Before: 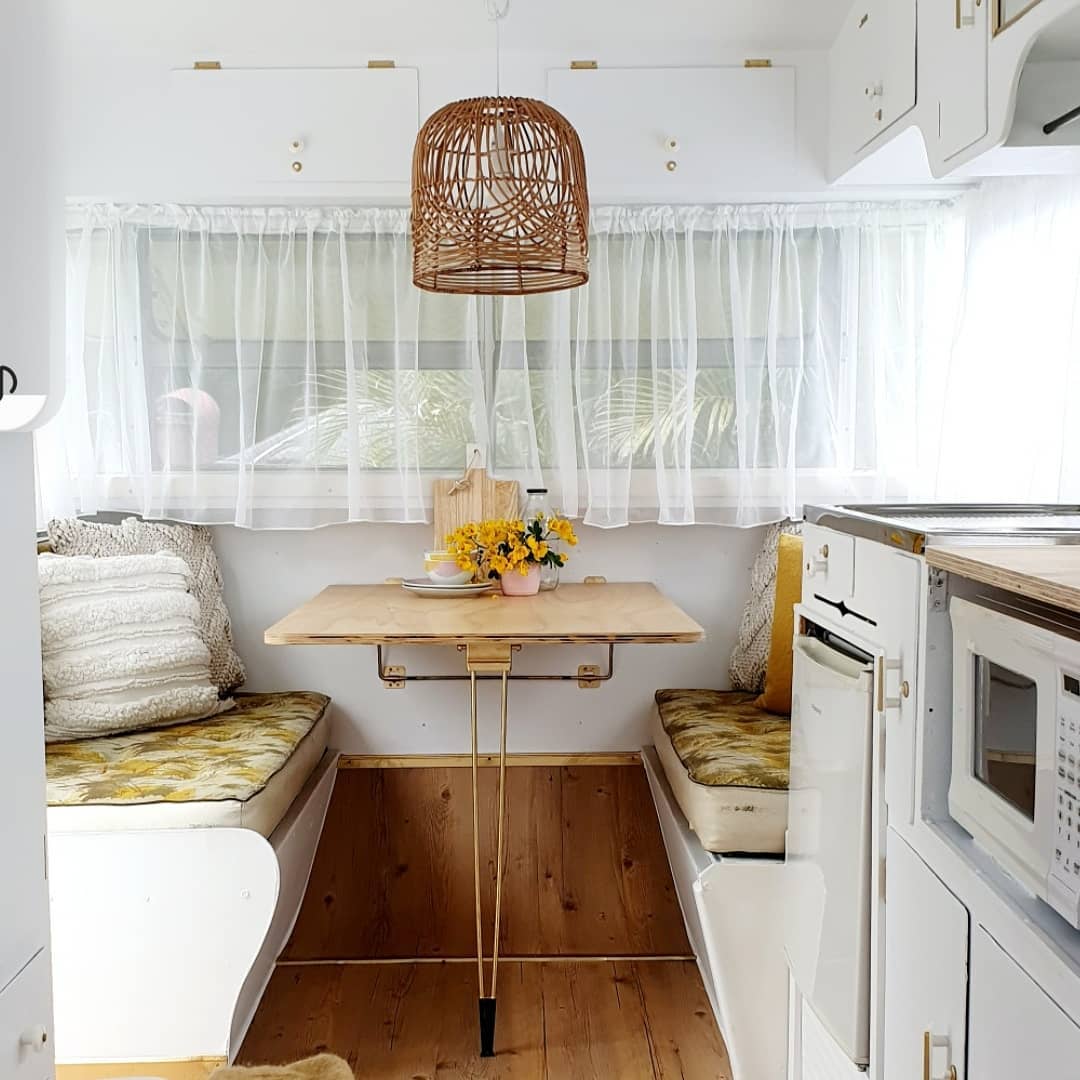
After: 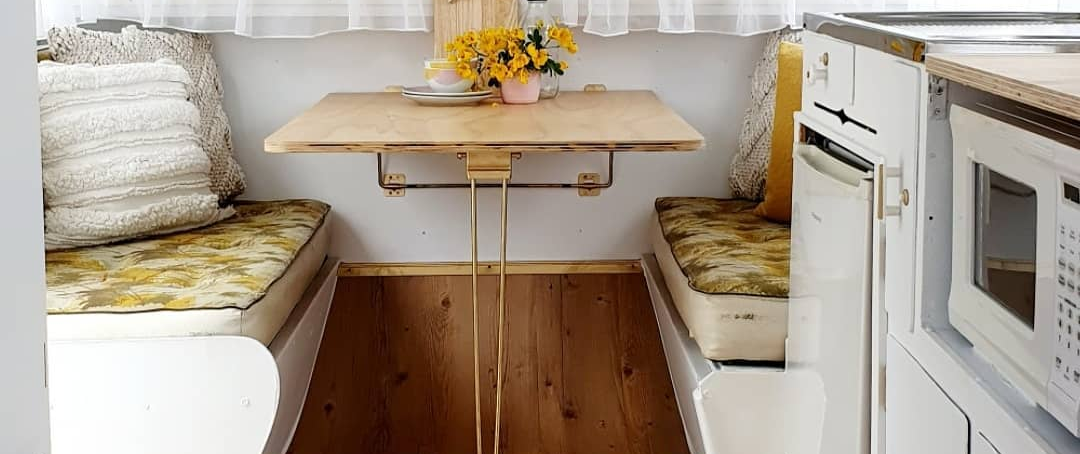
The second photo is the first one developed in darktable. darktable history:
crop: top 45.597%, bottom 12.291%
